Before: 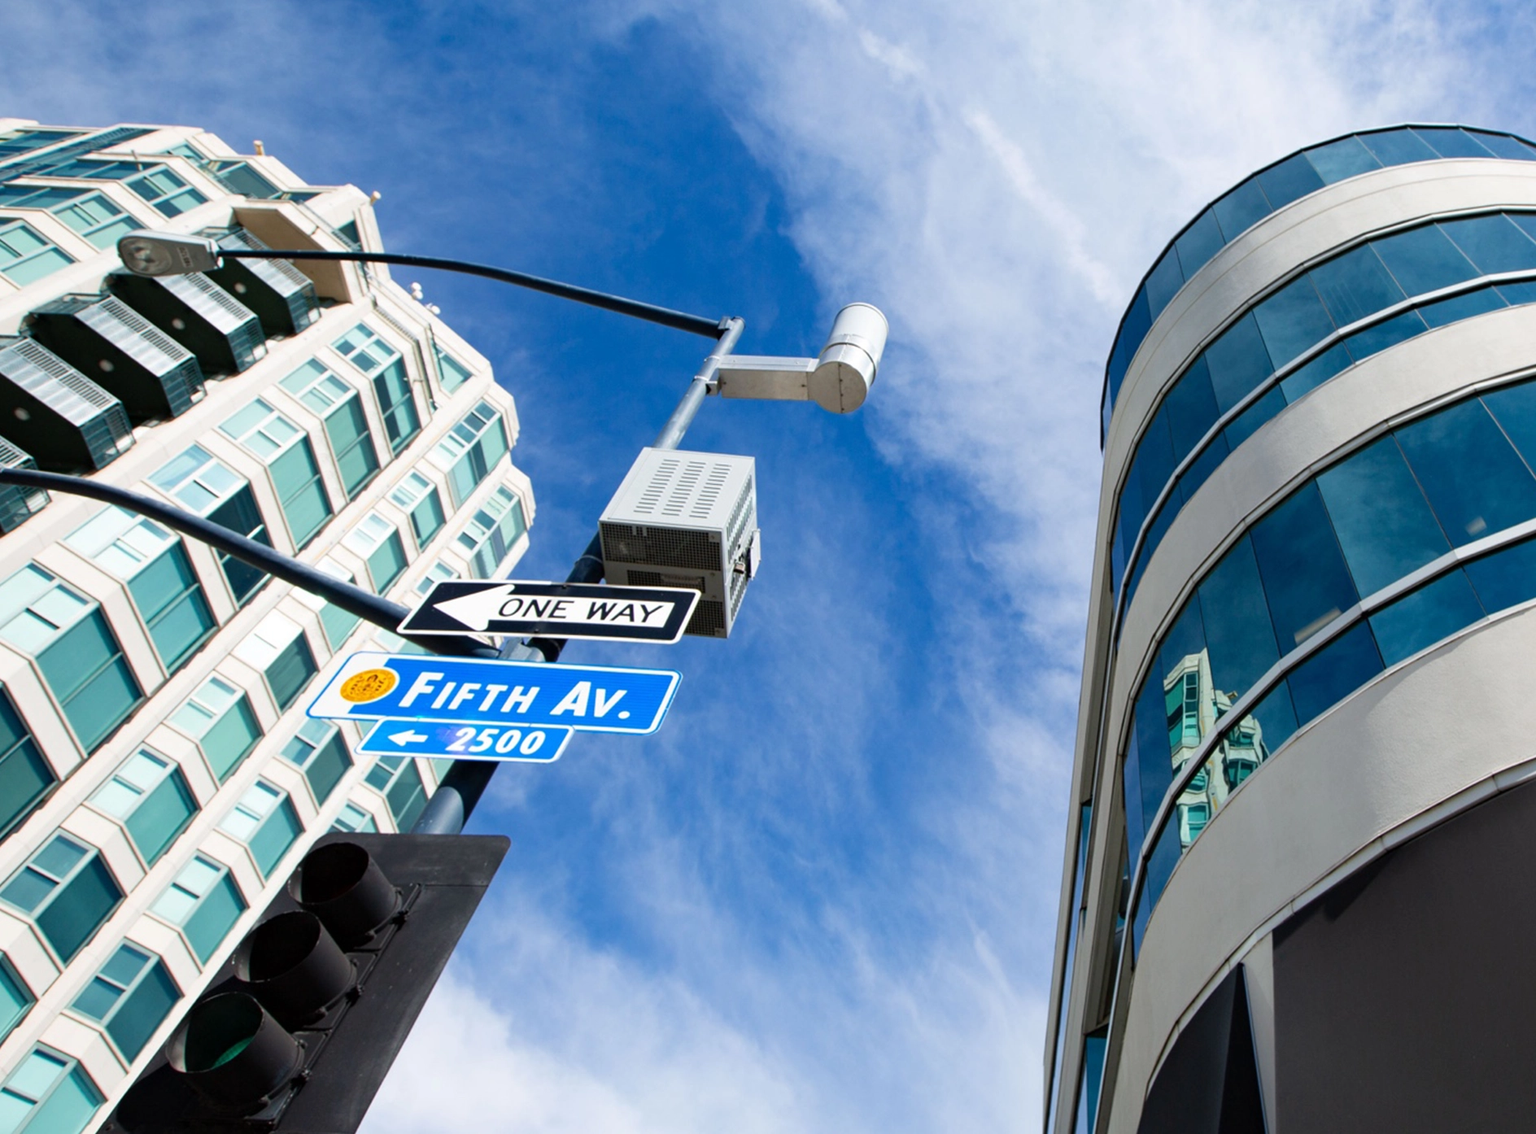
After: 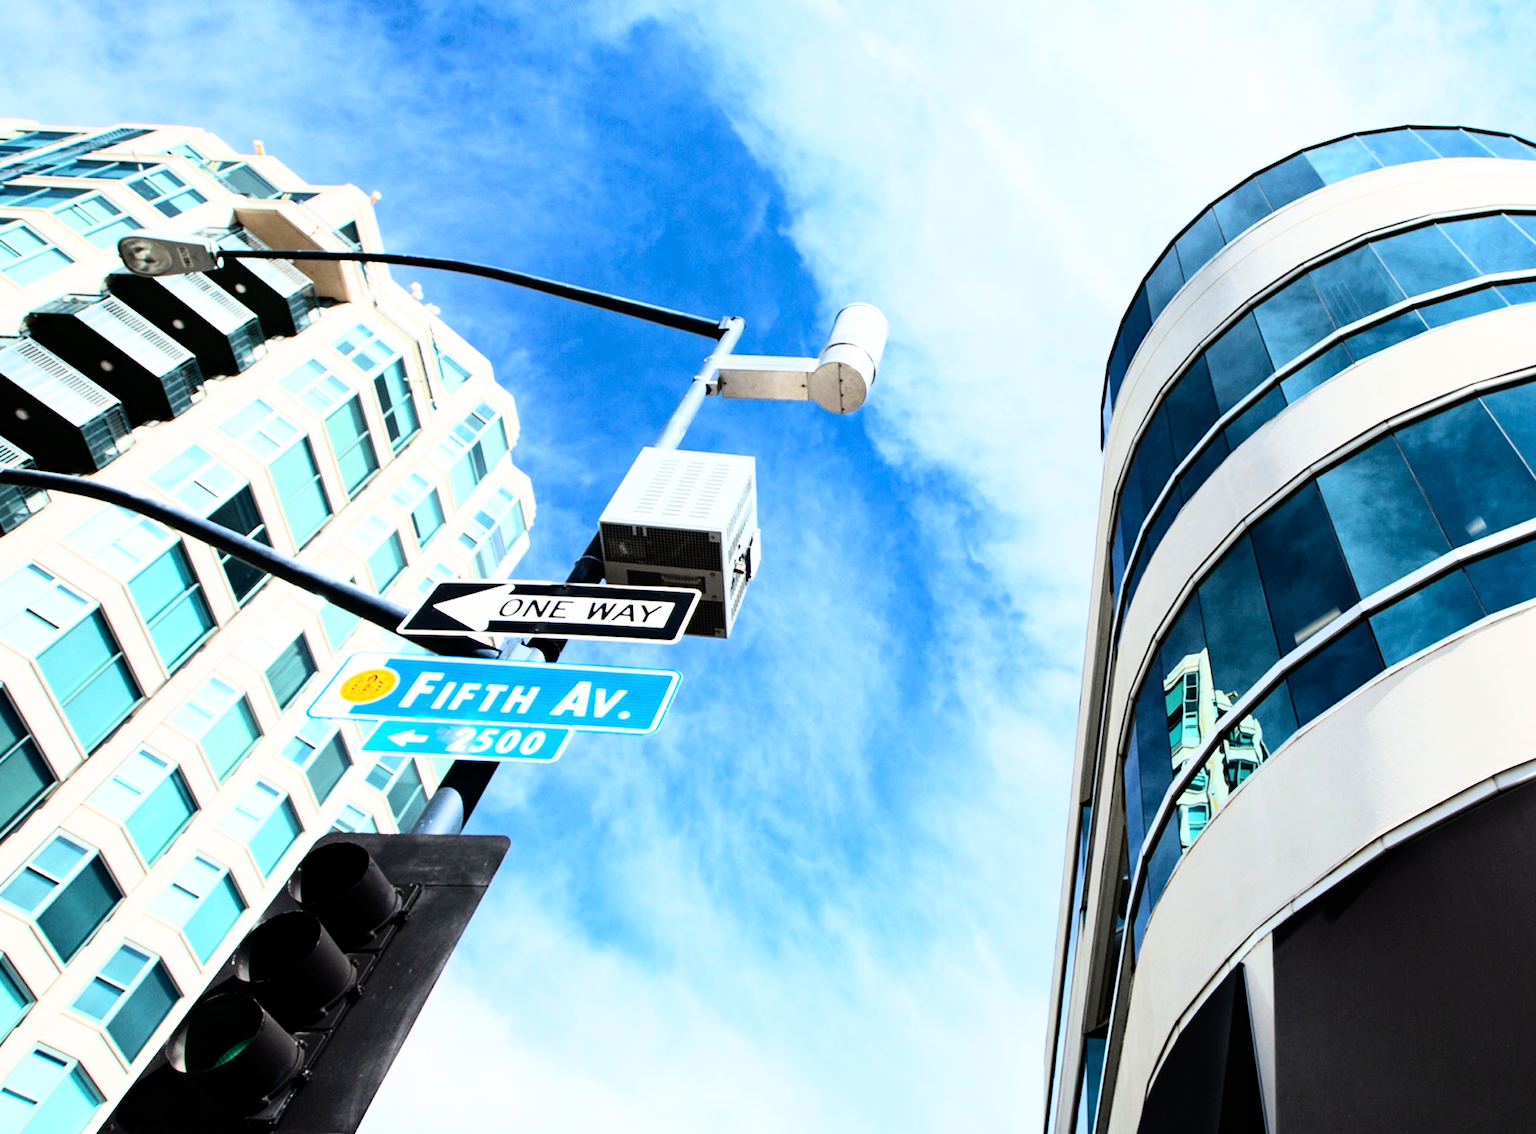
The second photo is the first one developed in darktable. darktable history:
white balance: emerald 1
rgb curve: curves: ch0 [(0, 0) (0.21, 0.15) (0.24, 0.21) (0.5, 0.75) (0.75, 0.96) (0.89, 0.99) (1, 1)]; ch1 [(0, 0.02) (0.21, 0.13) (0.25, 0.2) (0.5, 0.67) (0.75, 0.9) (0.89, 0.97) (1, 1)]; ch2 [(0, 0.02) (0.21, 0.13) (0.25, 0.2) (0.5, 0.67) (0.75, 0.9) (0.89, 0.97) (1, 1)], compensate middle gray true
